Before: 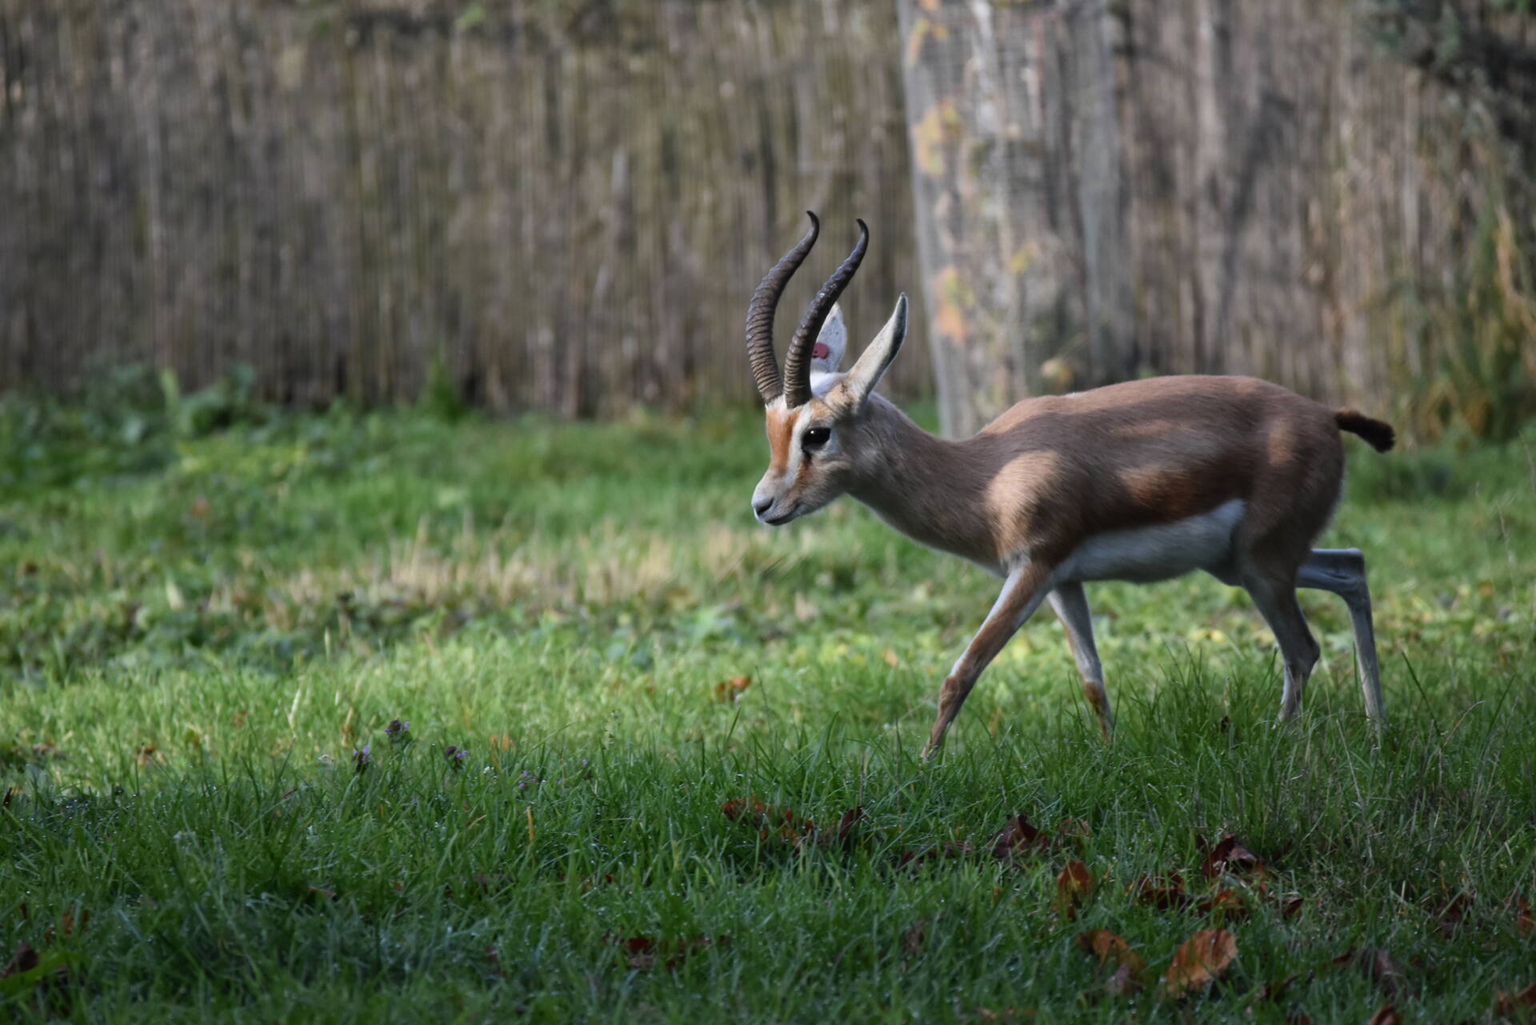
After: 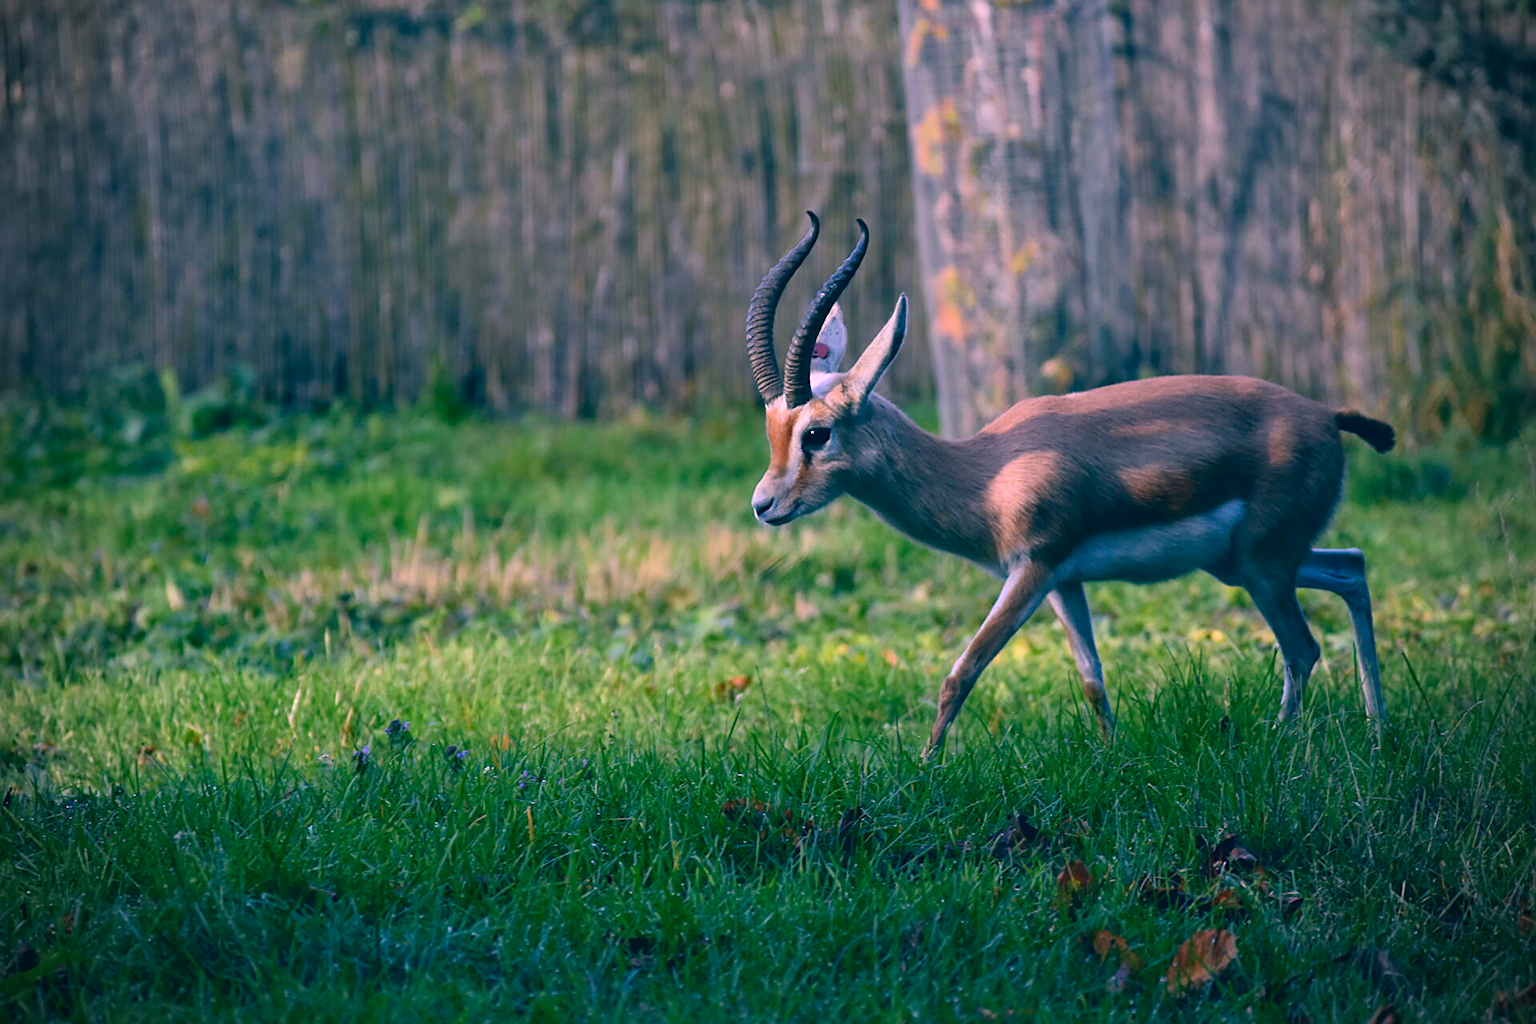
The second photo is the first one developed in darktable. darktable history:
color correction: highlights a* 17.09, highlights b* 0.336, shadows a* -14.85, shadows b* -14.31, saturation 1.54
vignetting: on, module defaults
sharpen: on, module defaults
